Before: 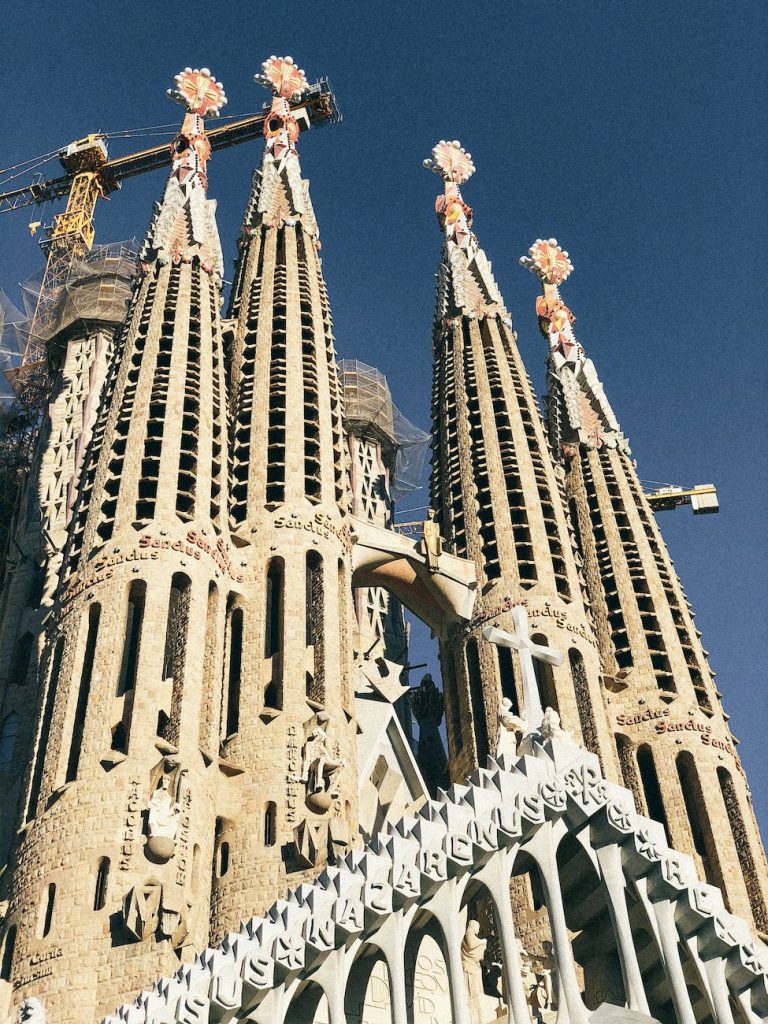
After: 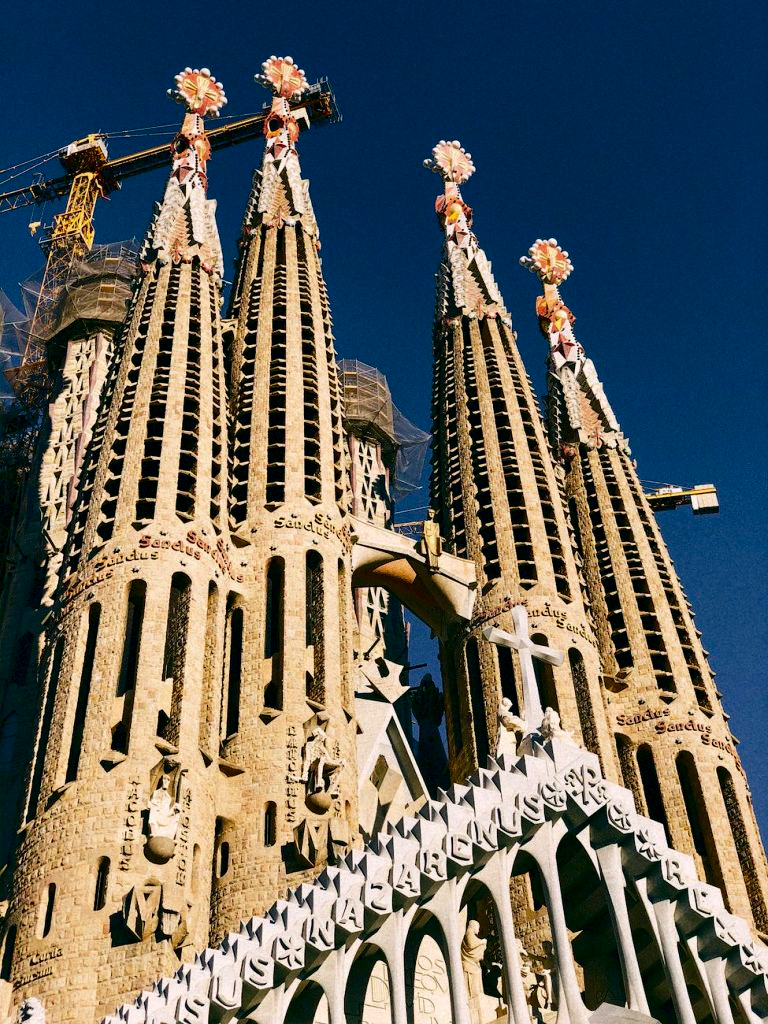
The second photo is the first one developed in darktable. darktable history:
contrast brightness saturation: contrast 0.1, brightness -0.26, saturation 0.14
color balance rgb: shadows lift › chroma 2%, shadows lift › hue 217.2°, power › chroma 0.25%, power › hue 60°, highlights gain › chroma 1.5%, highlights gain › hue 309.6°, global offset › luminance -0.5%, perceptual saturation grading › global saturation 15%, global vibrance 20%
